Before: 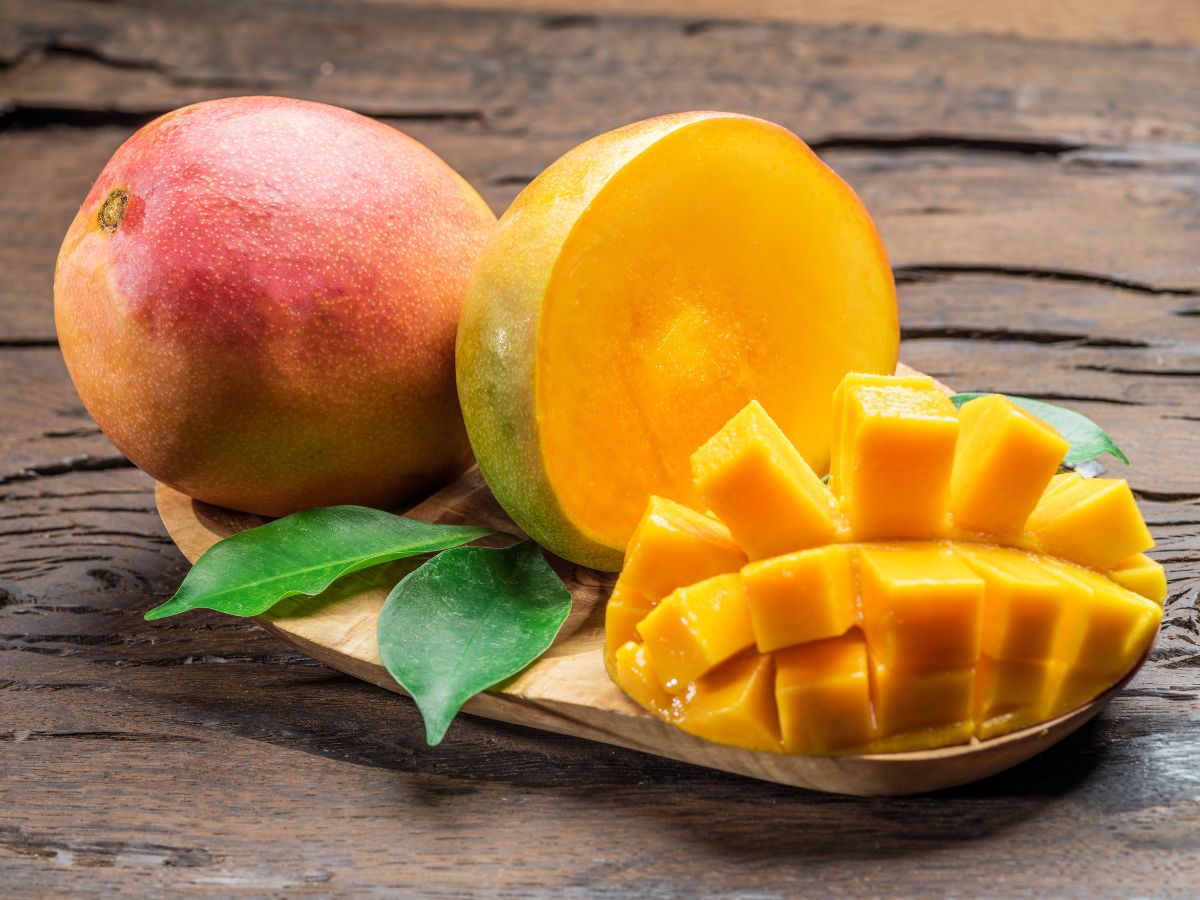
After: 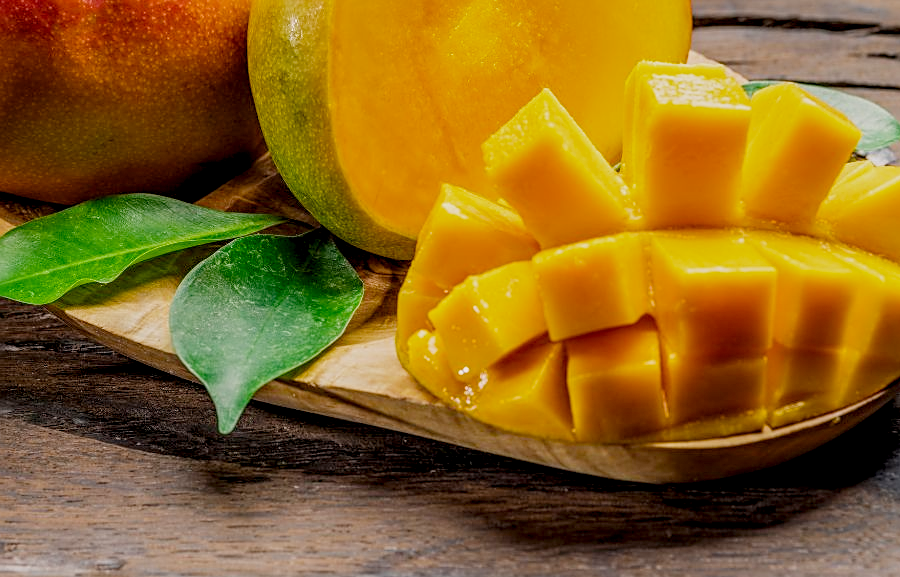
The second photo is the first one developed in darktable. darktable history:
filmic rgb: black relative exposure -8 EV, white relative exposure 4.03 EV, hardness 4.14, contrast 0.923, preserve chrominance no, color science v4 (2020)
crop and rotate: left 17.394%, top 34.774%, right 7.558%, bottom 1.023%
color balance rgb: highlights gain › chroma 1.731%, highlights gain › hue 56.92°, perceptual saturation grading › global saturation 30.11%, contrast -9.782%
local contrast: detail 144%
sharpen: on, module defaults
